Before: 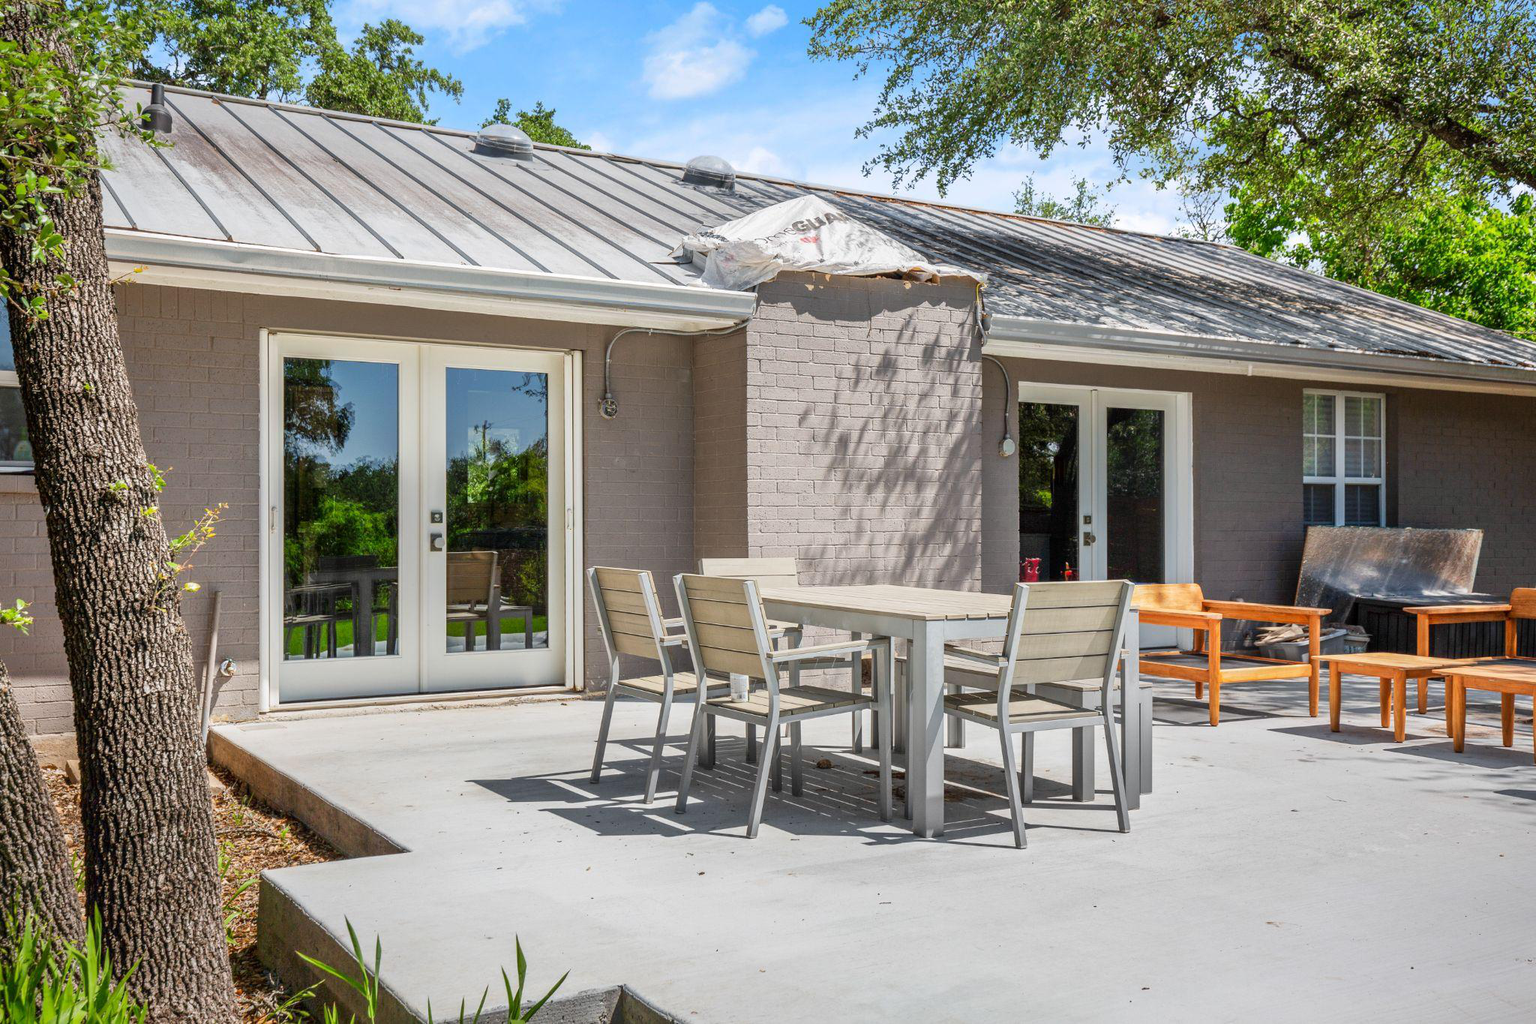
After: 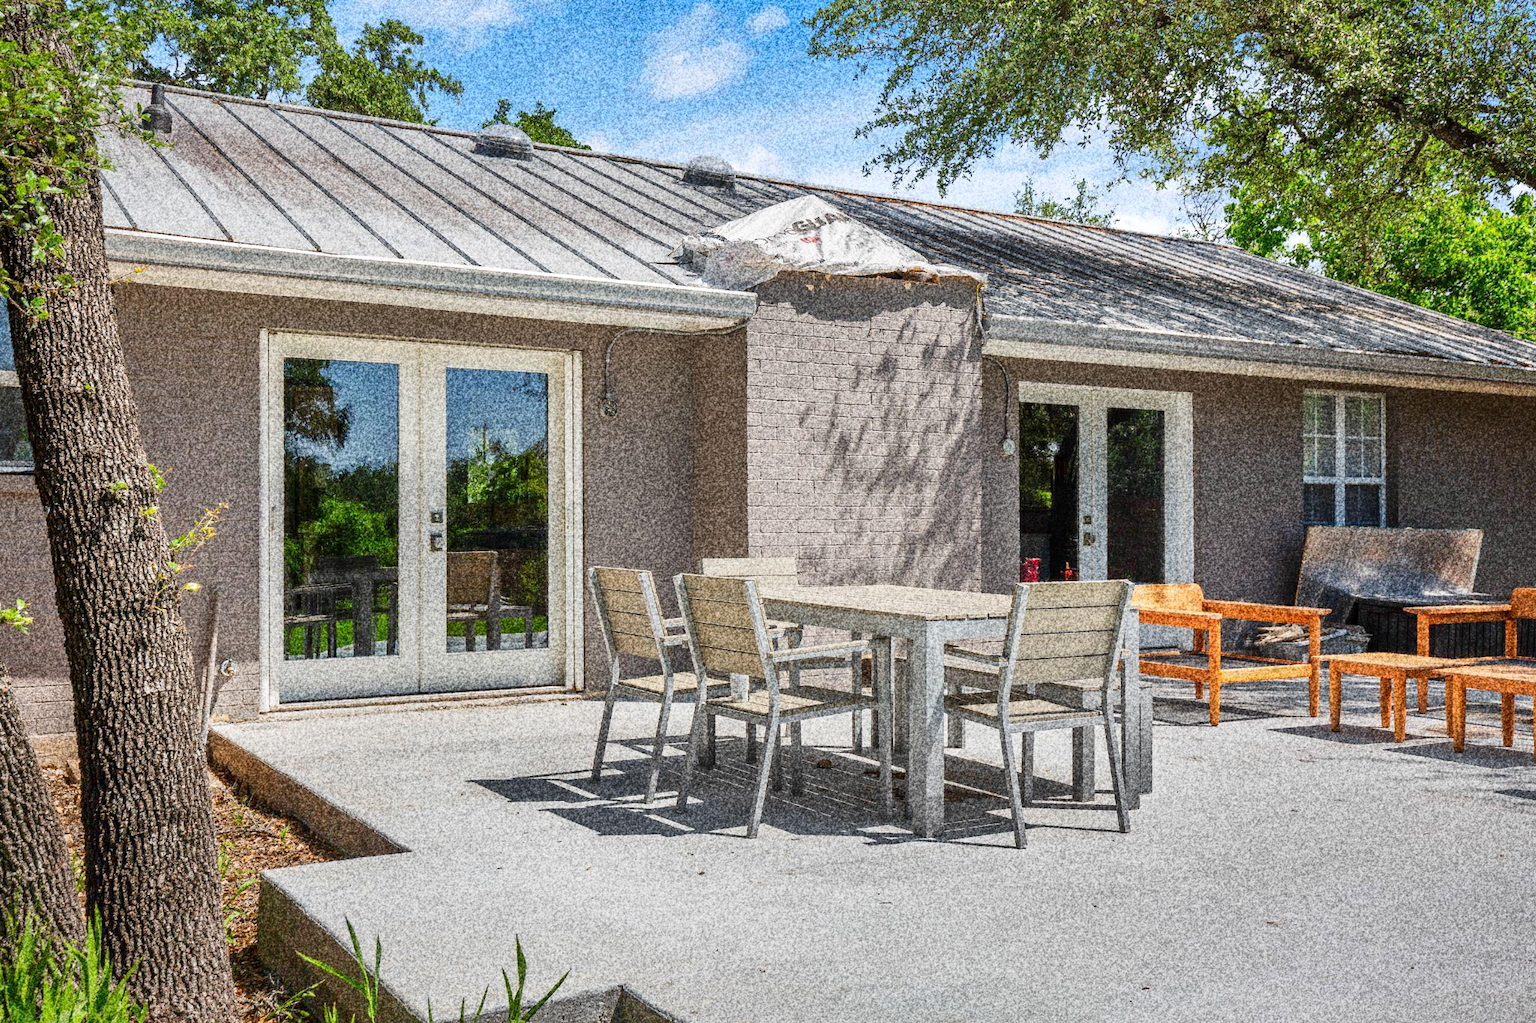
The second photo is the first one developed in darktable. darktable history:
grain: coarseness 30.02 ISO, strength 100%
shadows and highlights: shadows 12, white point adjustment 1.2, soften with gaussian
